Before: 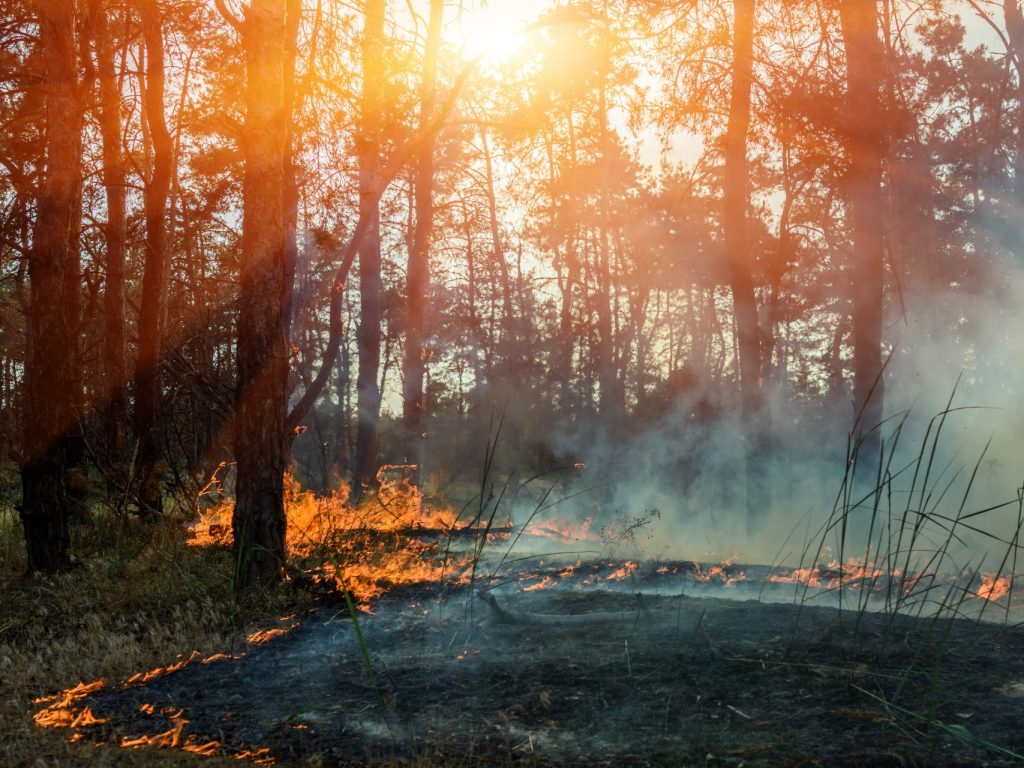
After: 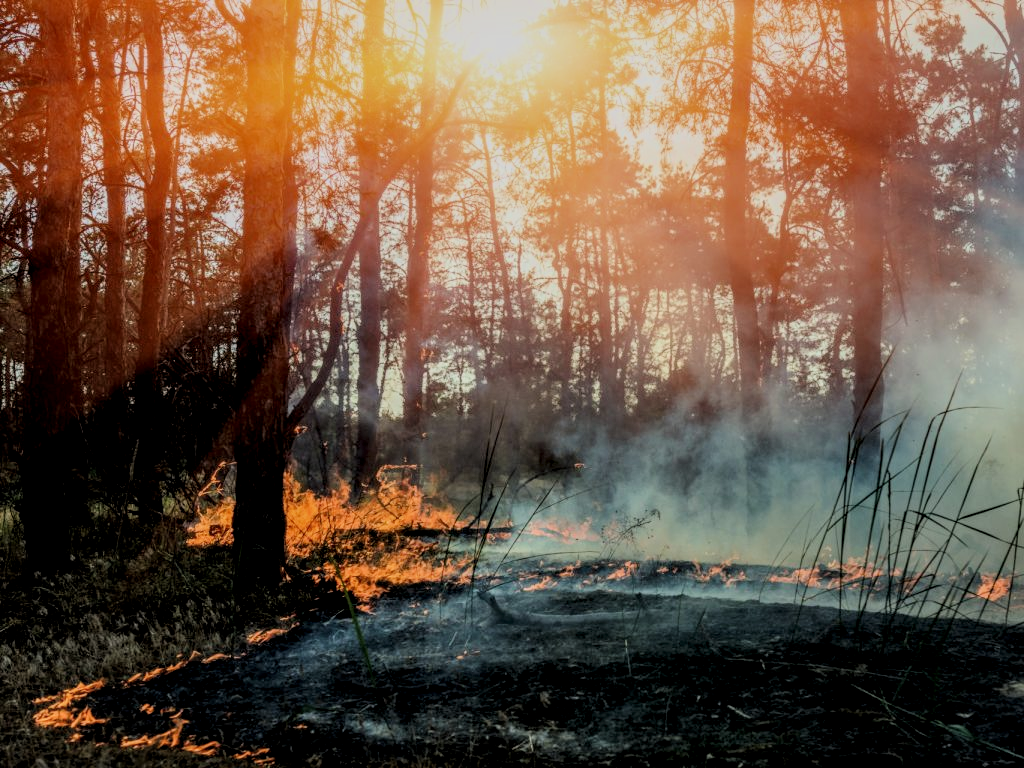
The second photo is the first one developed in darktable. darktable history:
filmic rgb: black relative exposure -6.15 EV, white relative exposure 6.96 EV, hardness 2.23, color science v6 (2022)
local contrast: detail 140%
